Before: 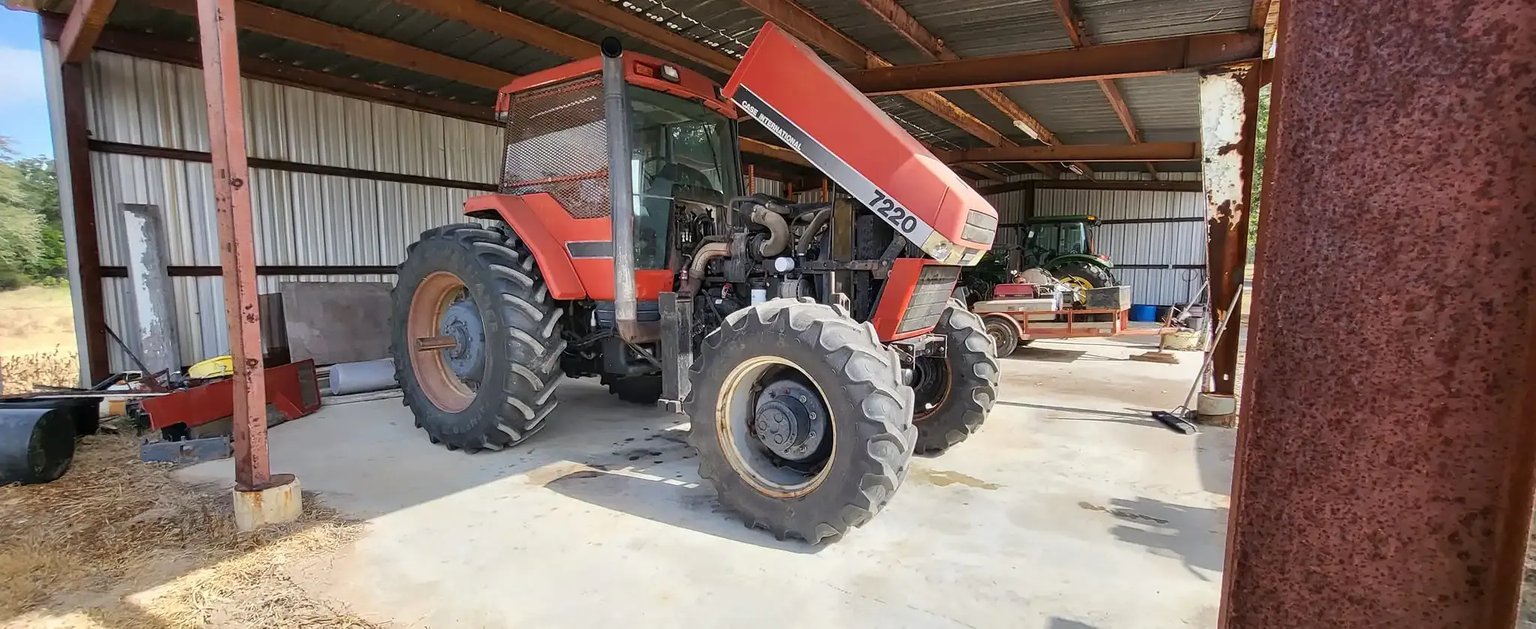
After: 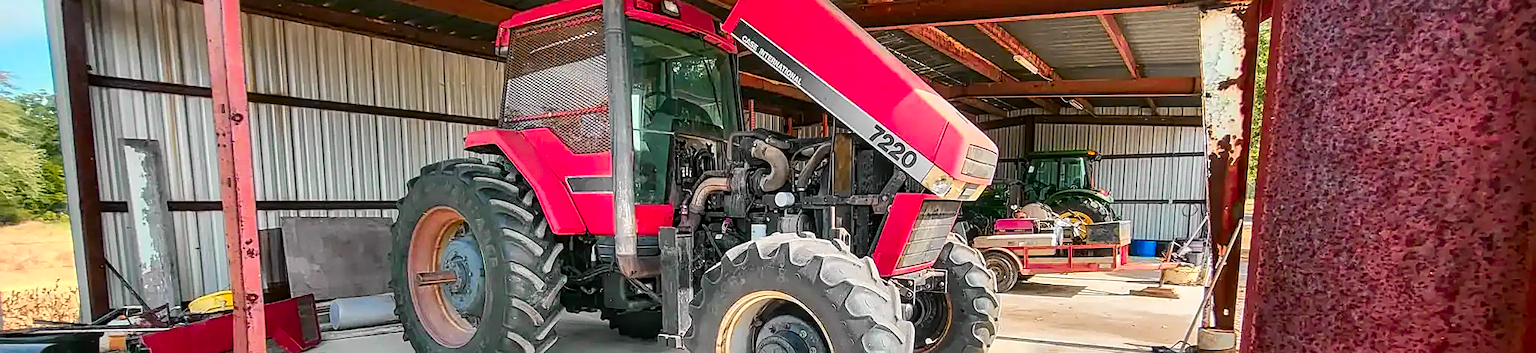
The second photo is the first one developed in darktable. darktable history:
exposure: exposure 0.126 EV, compensate highlight preservation false
sharpen: on, module defaults
levels: black 0.089%
tone curve: curves: ch0 [(0, 0.008) (0.107, 0.091) (0.283, 0.287) (0.461, 0.498) (0.64, 0.679) (0.822, 0.841) (0.998, 0.978)]; ch1 [(0, 0) (0.316, 0.349) (0.466, 0.442) (0.502, 0.5) (0.527, 0.519) (0.561, 0.553) (0.608, 0.629) (0.669, 0.704) (0.859, 0.899) (1, 1)]; ch2 [(0, 0) (0.33, 0.301) (0.421, 0.443) (0.473, 0.498) (0.502, 0.504) (0.522, 0.525) (0.592, 0.61) (0.705, 0.7) (1, 1)], color space Lab, independent channels, preserve colors none
color balance rgb: shadows lift › chroma 2.044%, shadows lift › hue 215.77°, power › chroma 0.238%, power › hue 62.55°, perceptual saturation grading › global saturation 29.863%
local contrast: on, module defaults
color zones: curves: ch1 [(0.239, 0.552) (0.75, 0.5)]; ch2 [(0.25, 0.462) (0.749, 0.457)], process mode strong
crop and rotate: top 10.458%, bottom 33.402%
